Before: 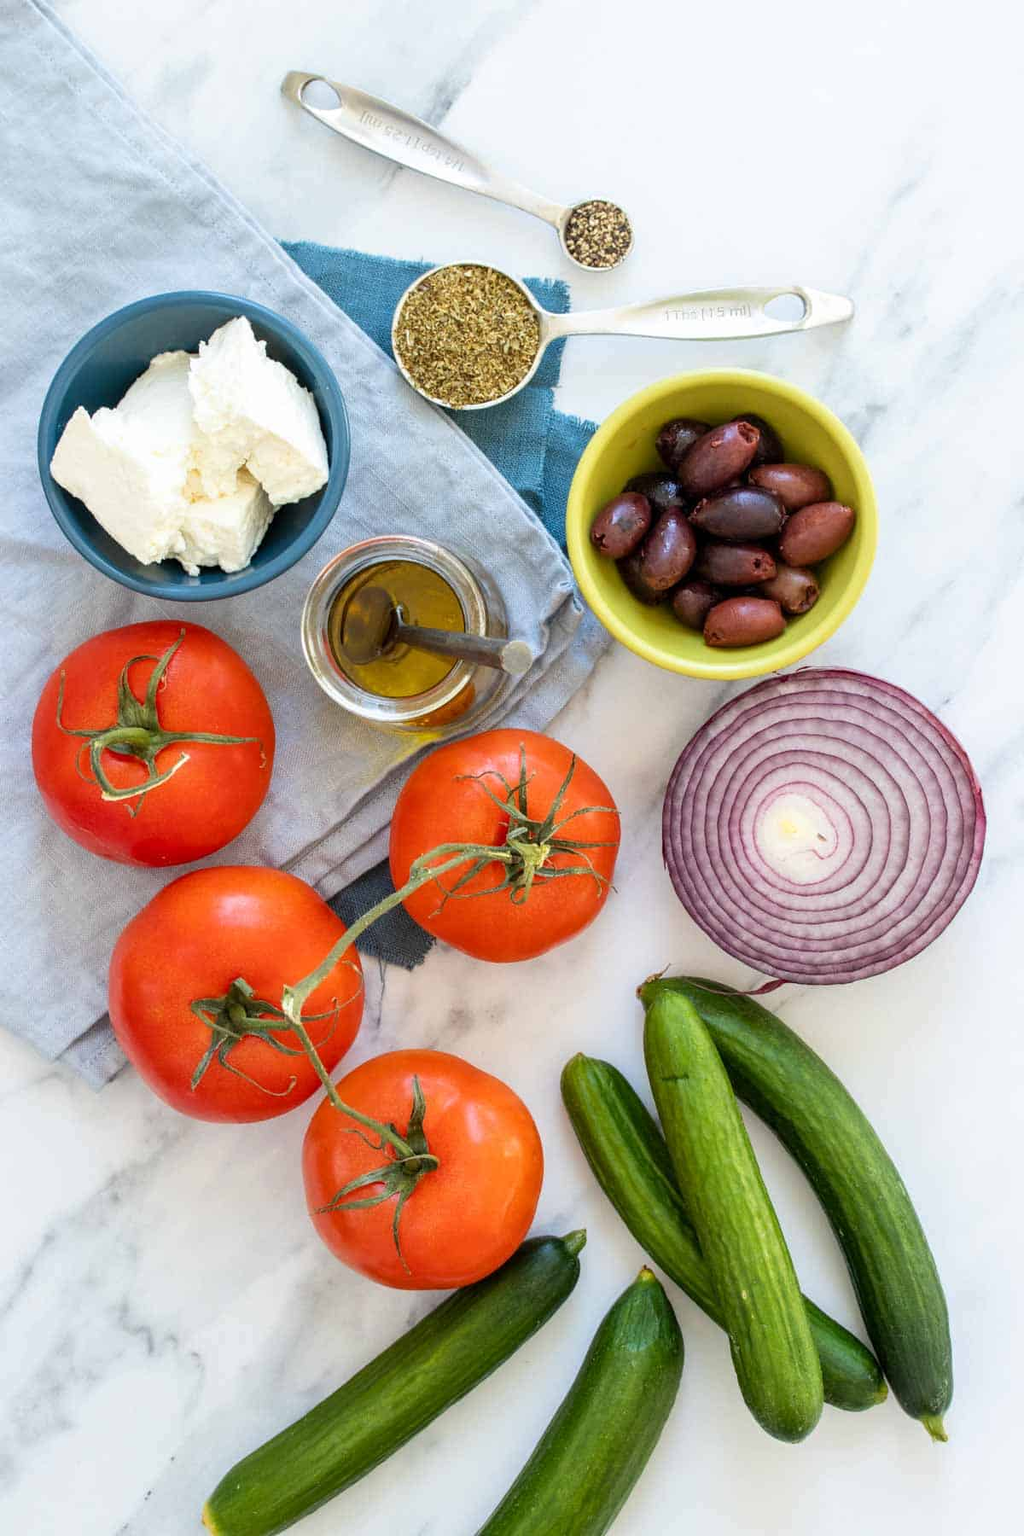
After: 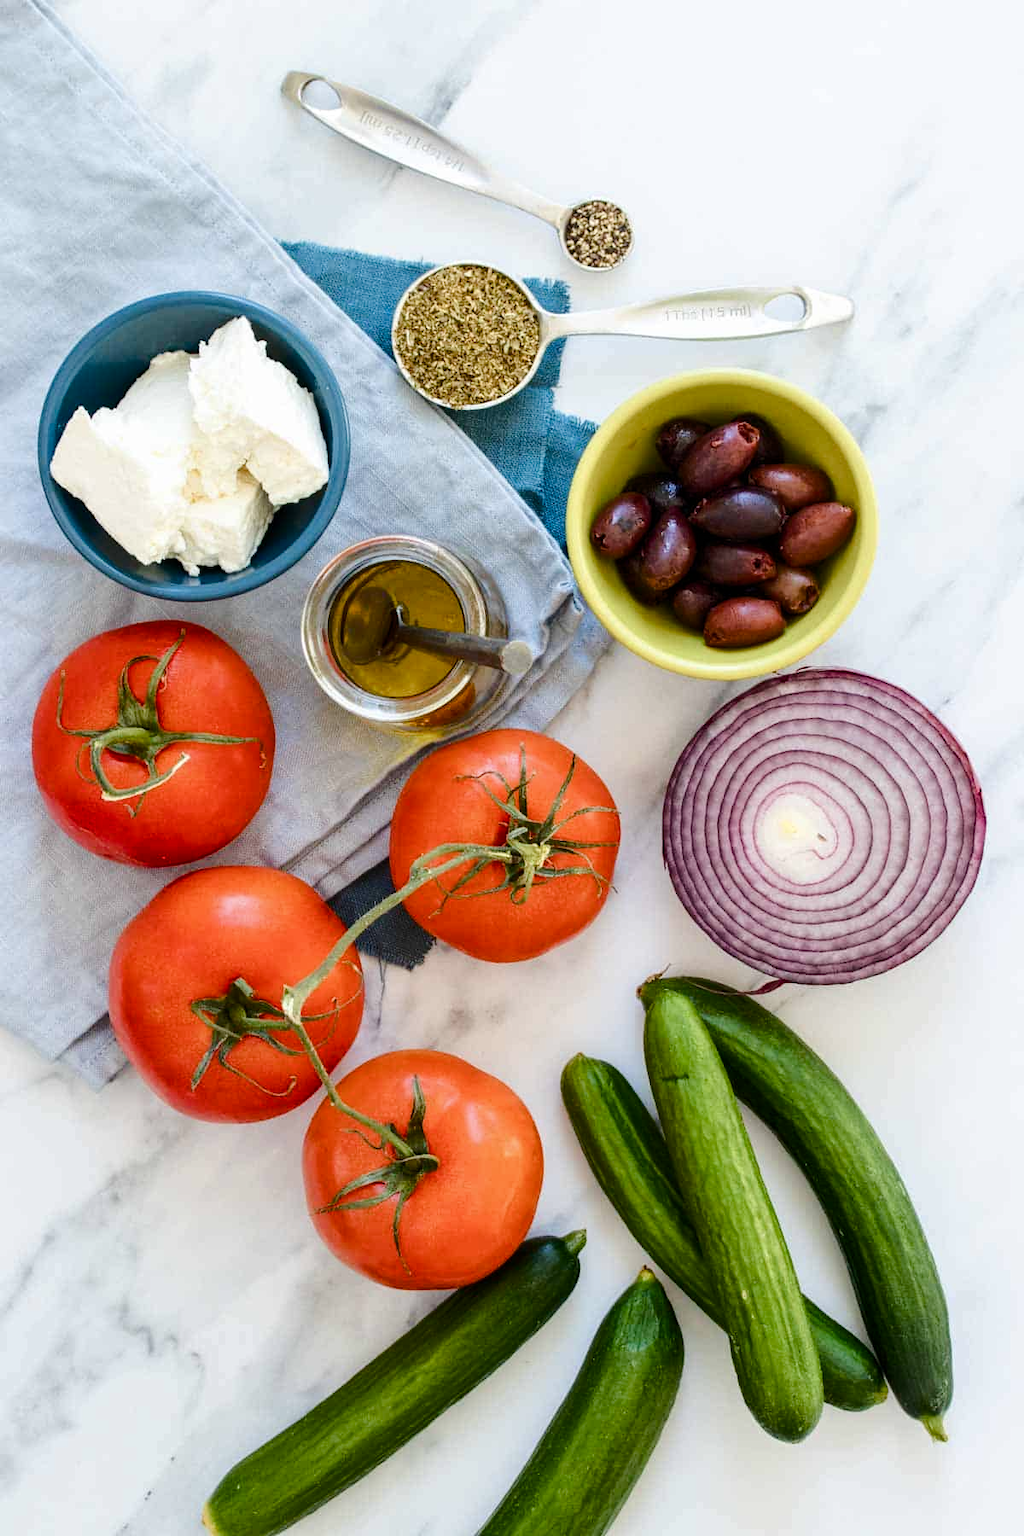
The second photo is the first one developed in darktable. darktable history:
color balance rgb: perceptual saturation grading › global saturation 20%, perceptual saturation grading › highlights -50.271%, perceptual saturation grading › shadows 30.184%, global vibrance 22.41%
base curve: curves: ch0 [(0, 0) (0.073, 0.04) (0.157, 0.139) (0.492, 0.492) (0.758, 0.758) (1, 1)]
